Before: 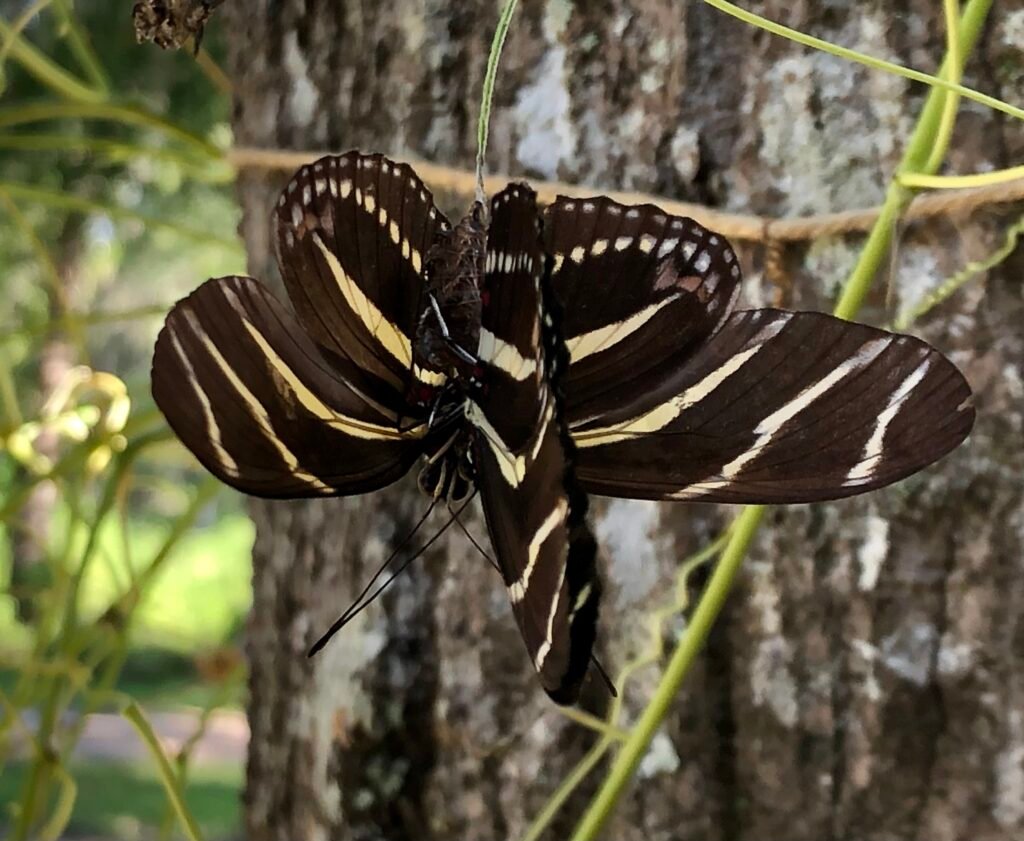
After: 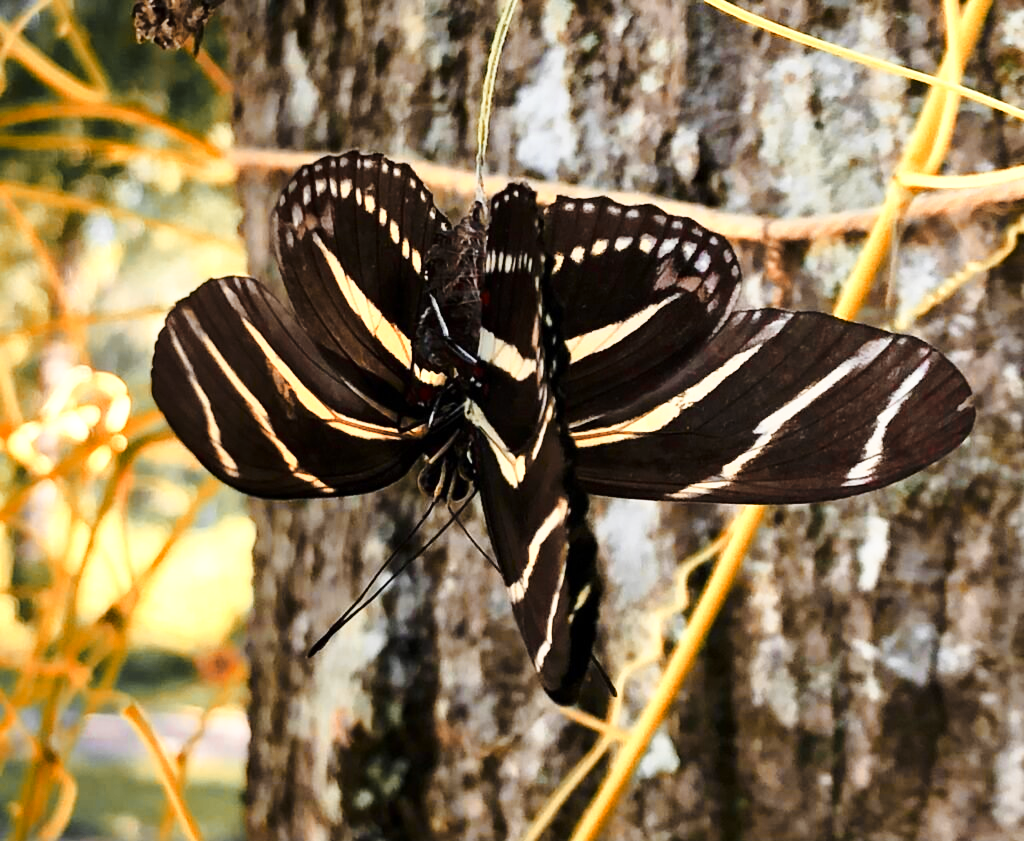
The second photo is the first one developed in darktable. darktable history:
base curve: curves: ch0 [(0, 0) (0.028, 0.03) (0.121, 0.232) (0.46, 0.748) (0.859, 0.968) (1, 1)], preserve colors none
color zones: curves: ch0 [(0.009, 0.528) (0.136, 0.6) (0.255, 0.586) (0.39, 0.528) (0.522, 0.584) (0.686, 0.736) (0.849, 0.561)]; ch1 [(0.045, 0.781) (0.14, 0.416) (0.257, 0.695) (0.442, 0.032) (0.738, 0.338) (0.818, 0.632) (0.891, 0.741) (1, 0.704)]; ch2 [(0, 0.667) (0.141, 0.52) (0.26, 0.37) (0.474, 0.432) (0.743, 0.286)]
